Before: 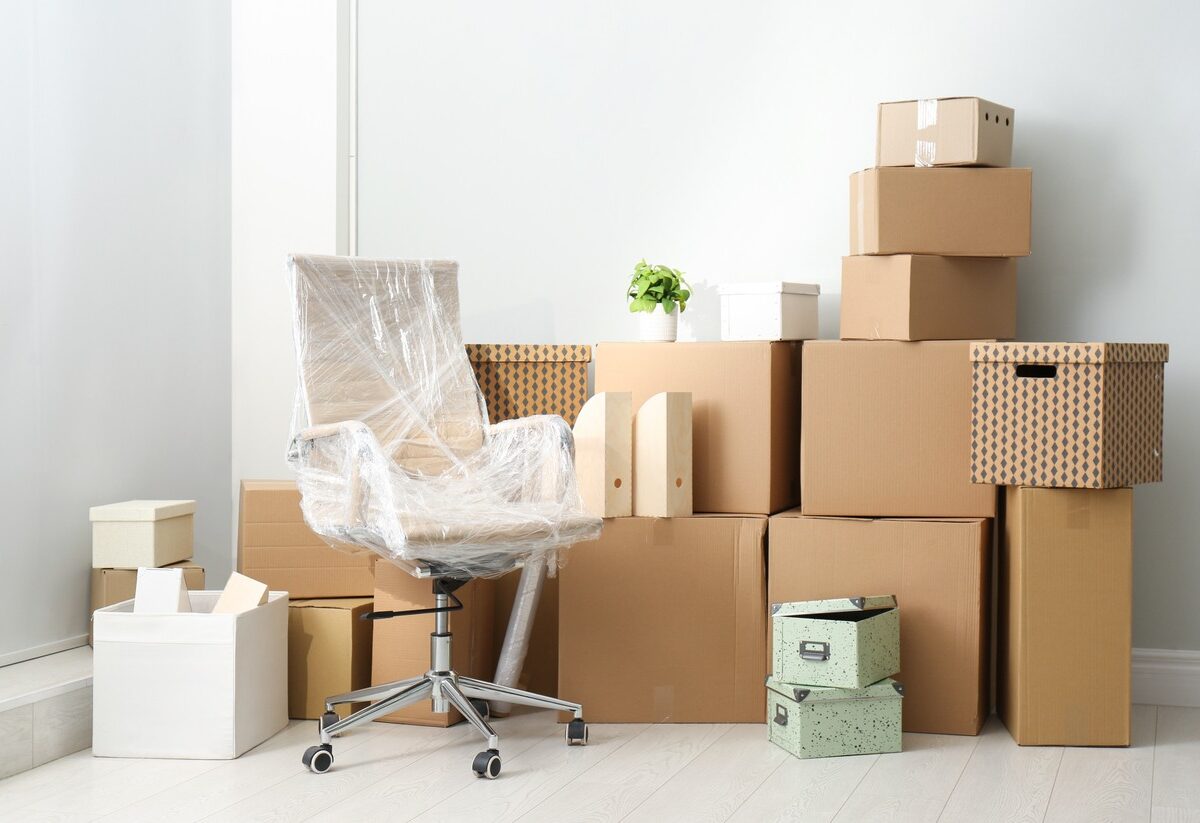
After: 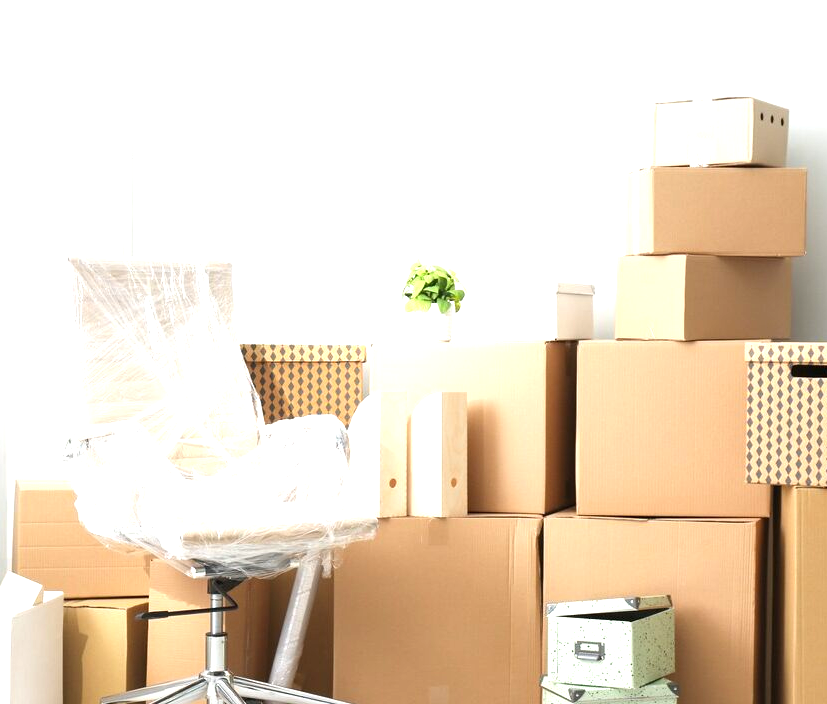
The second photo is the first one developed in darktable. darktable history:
crop: left 18.763%, right 12.28%, bottom 14.405%
exposure: black level correction 0, exposure 0.896 EV, compensate exposure bias true, compensate highlight preservation false
